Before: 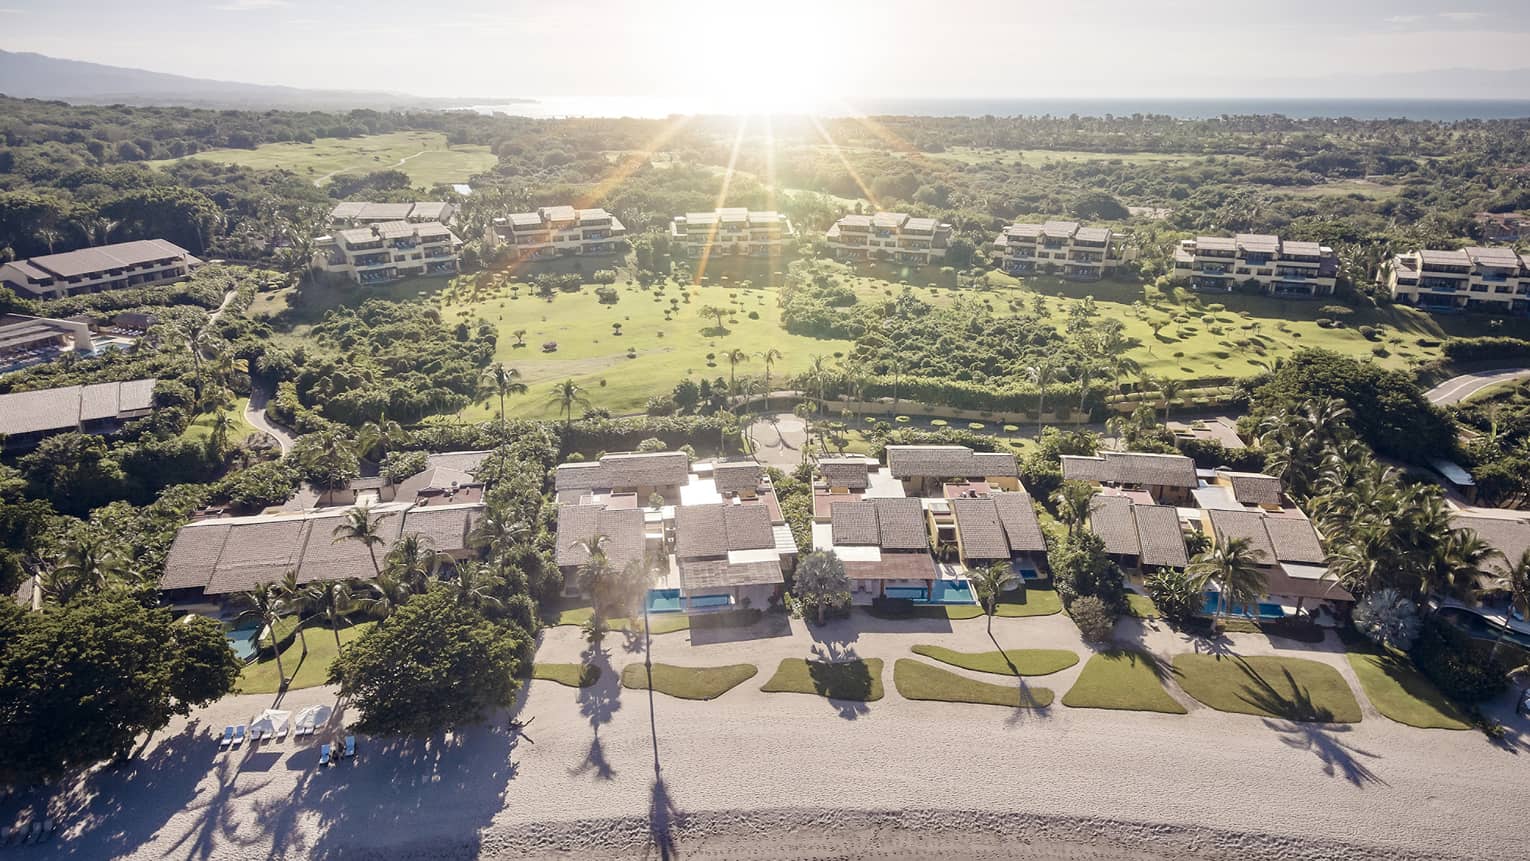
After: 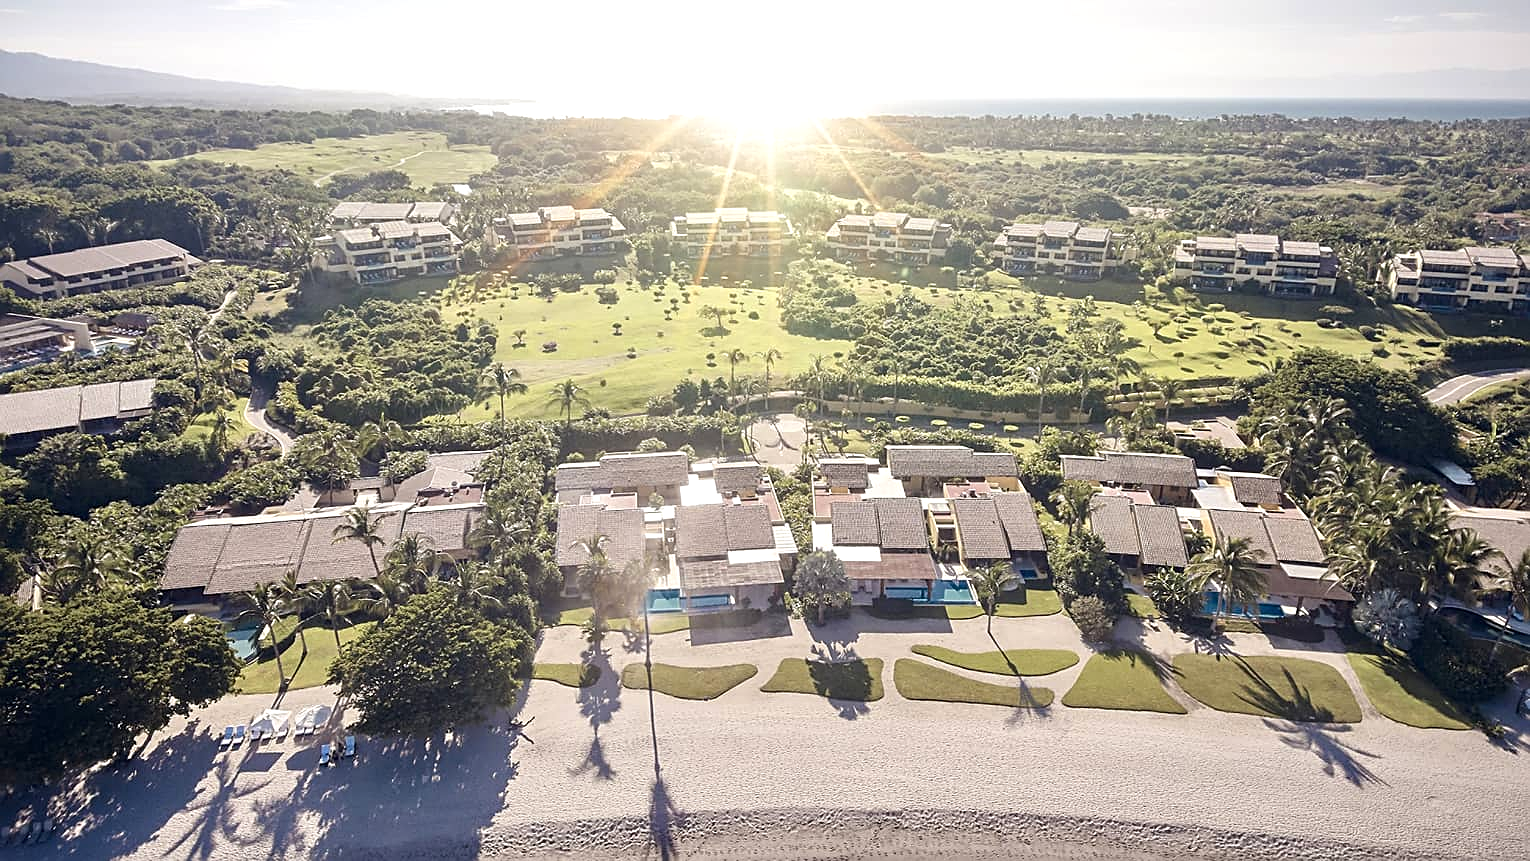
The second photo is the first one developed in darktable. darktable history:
exposure: exposure 0.3 EV, compensate highlight preservation false
sharpen: on, module defaults
